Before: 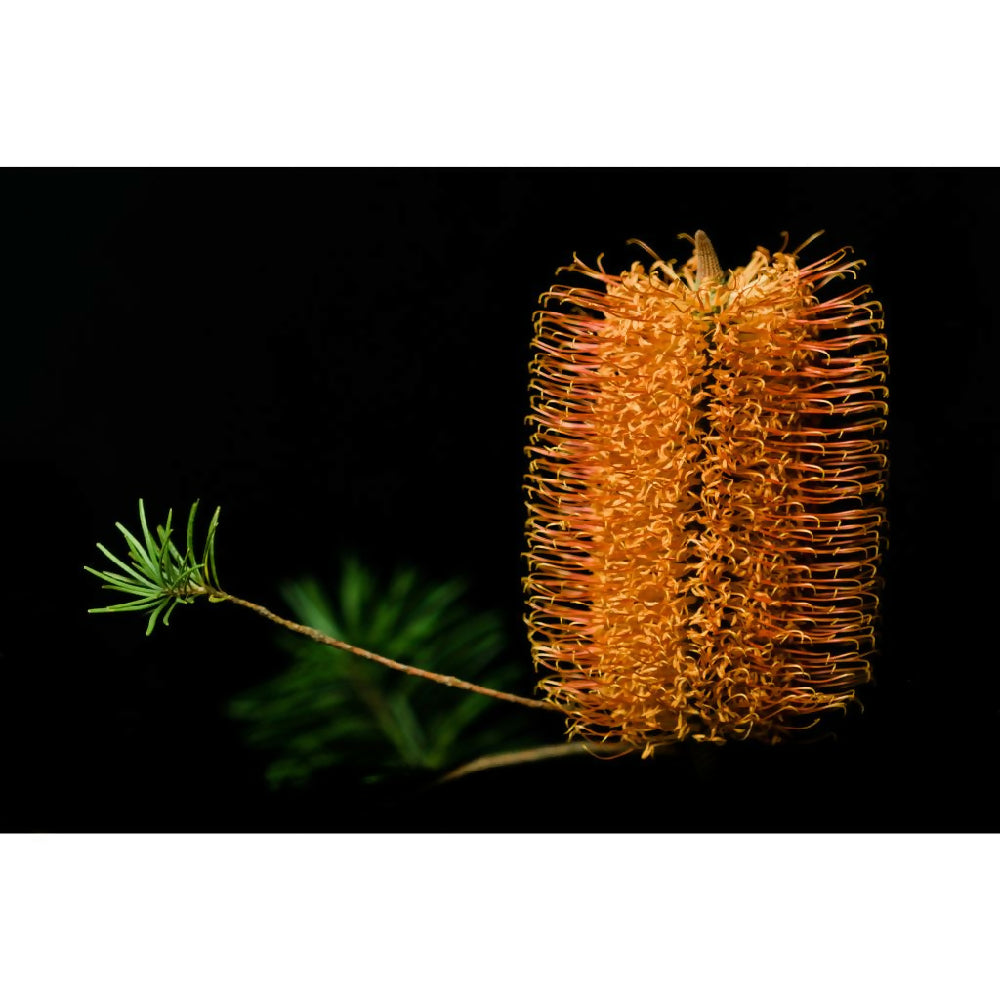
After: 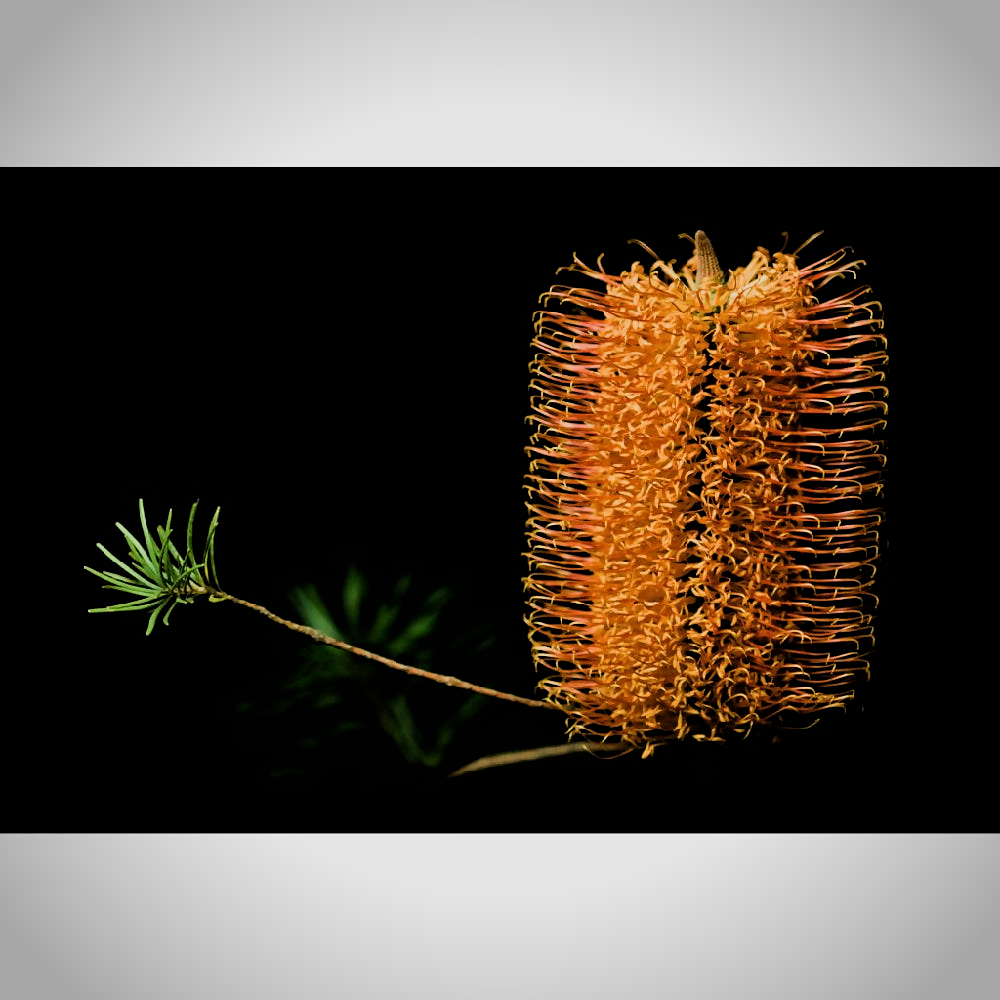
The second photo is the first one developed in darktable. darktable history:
filmic rgb: black relative exposure -5 EV, hardness 2.88, contrast 1.3, highlights saturation mix -30%
vignetting: automatic ratio true
sharpen: amount 0.2
